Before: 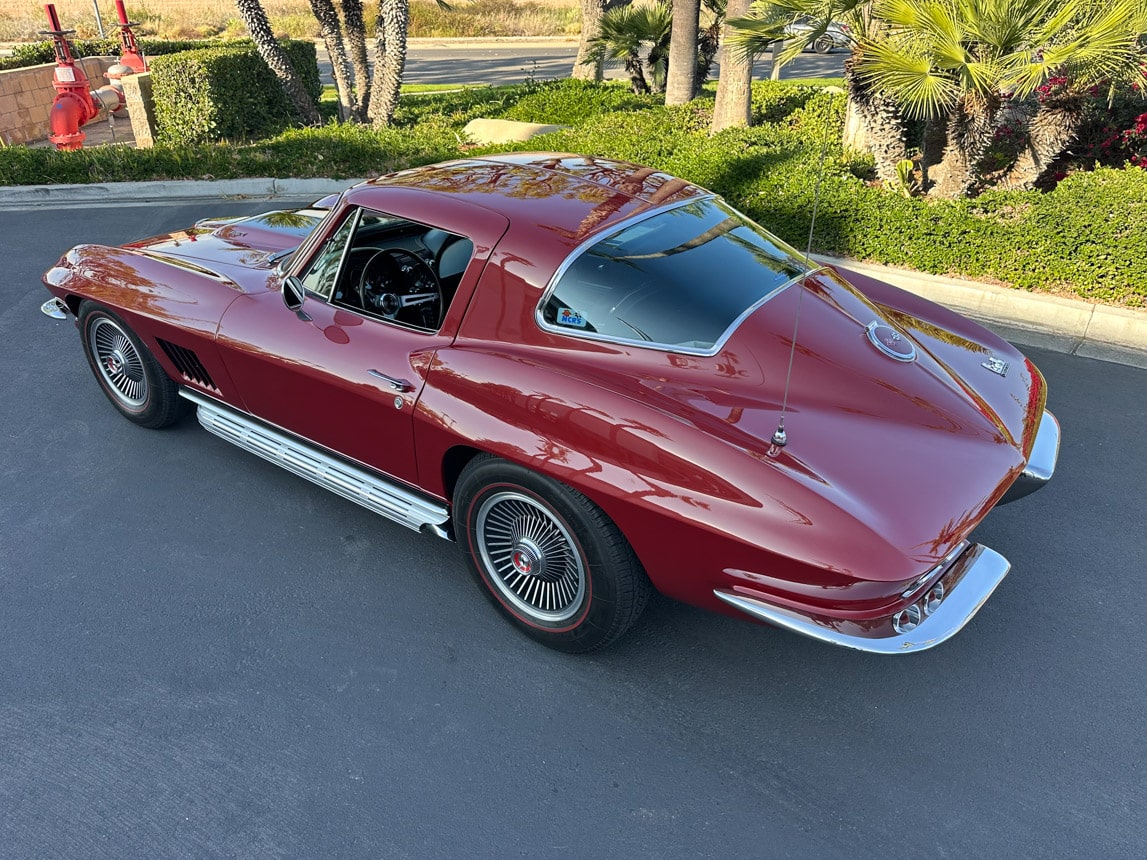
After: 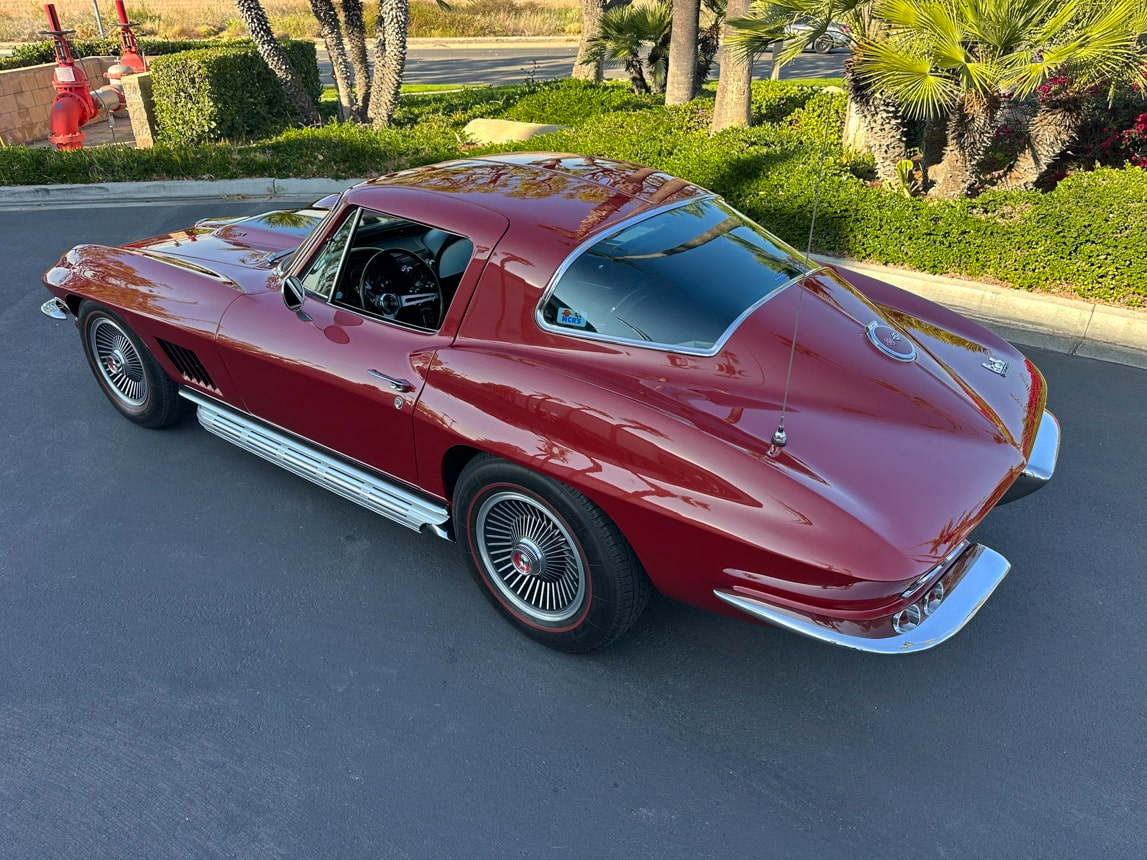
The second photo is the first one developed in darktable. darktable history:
color balance rgb: linear chroma grading › global chroma 9.819%, perceptual saturation grading › global saturation 0.275%, global vibrance 9.979%
base curve: curves: ch0 [(0, 0) (0.74, 0.67) (1, 1)], preserve colors none
